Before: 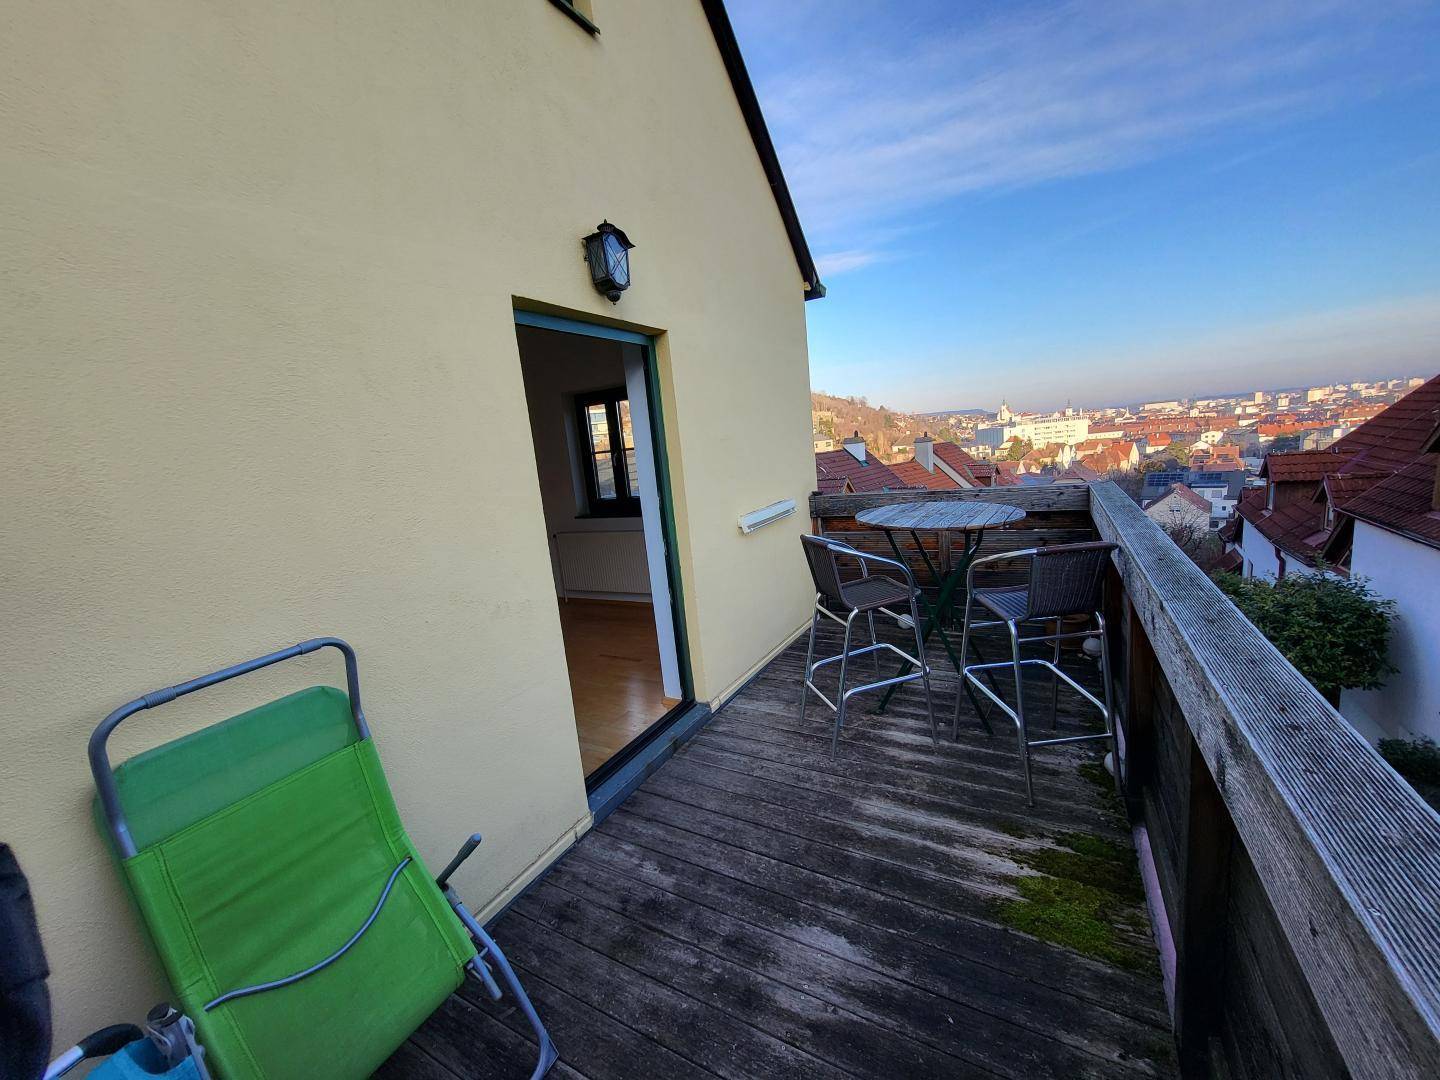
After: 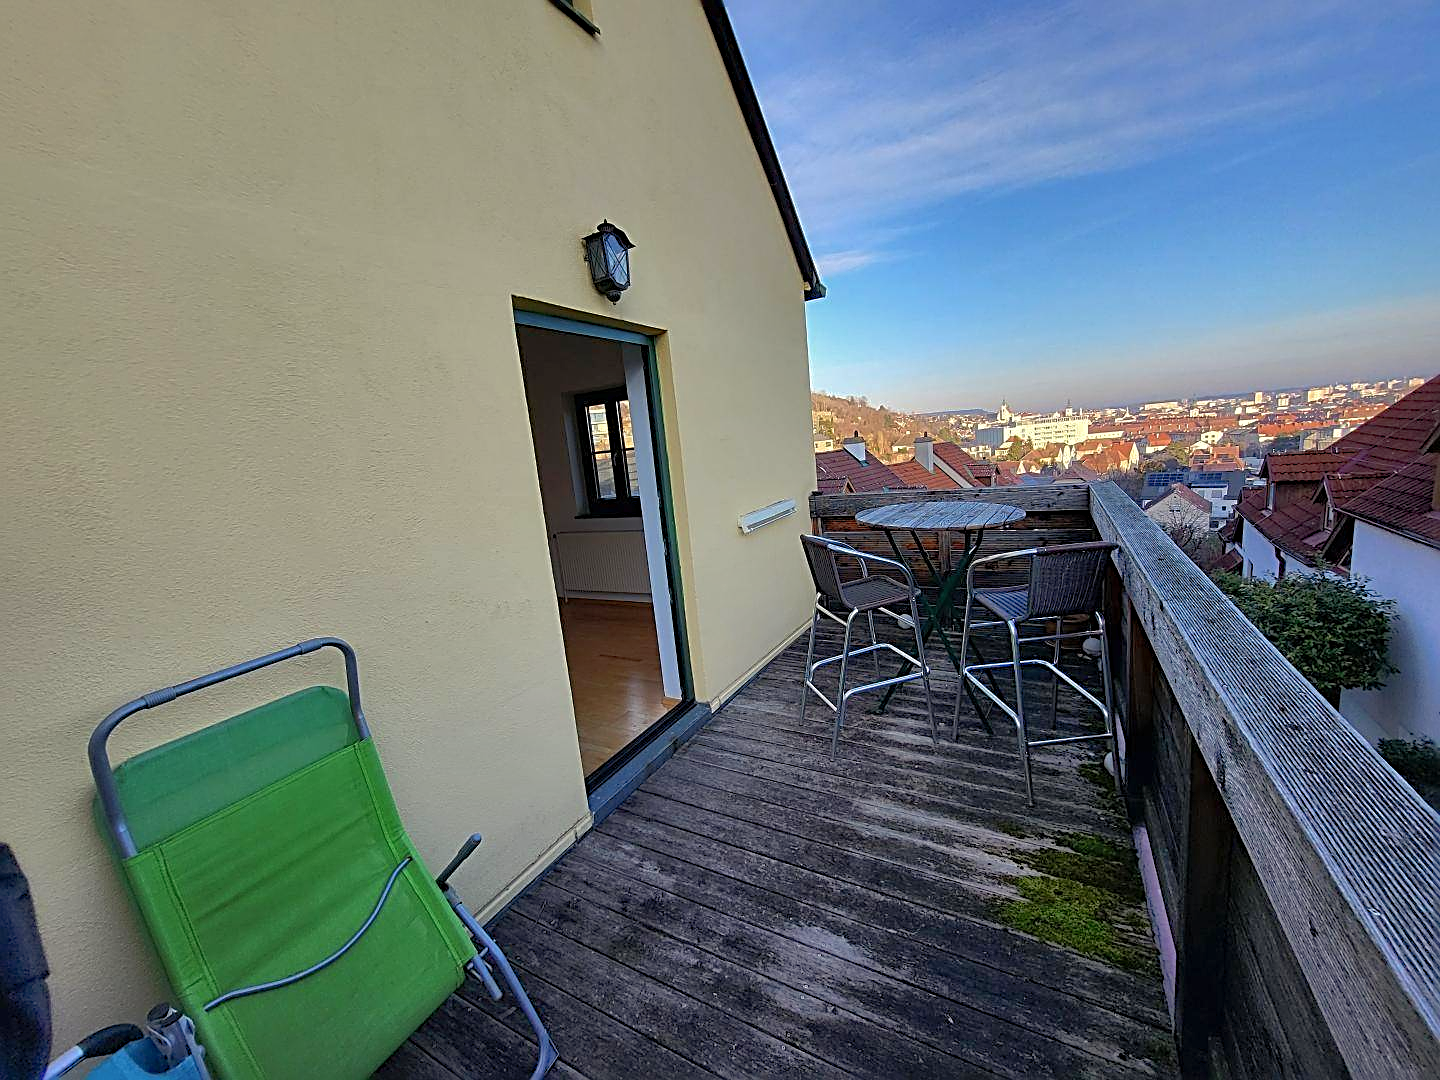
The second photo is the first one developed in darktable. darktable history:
shadows and highlights: on, module defaults
levels: levels [0, 0.498, 0.996]
color correction: highlights b* 3.03
sharpen: radius 2.793, amount 0.711
